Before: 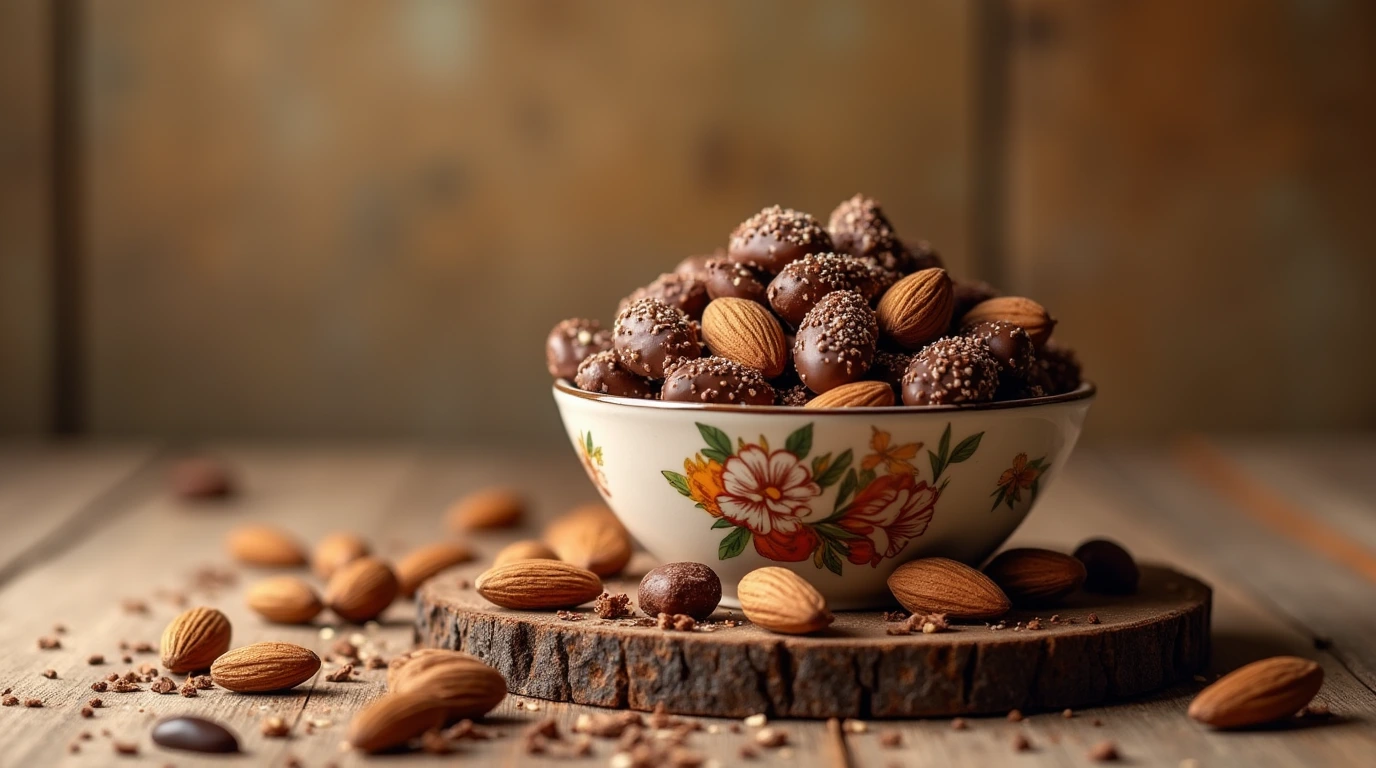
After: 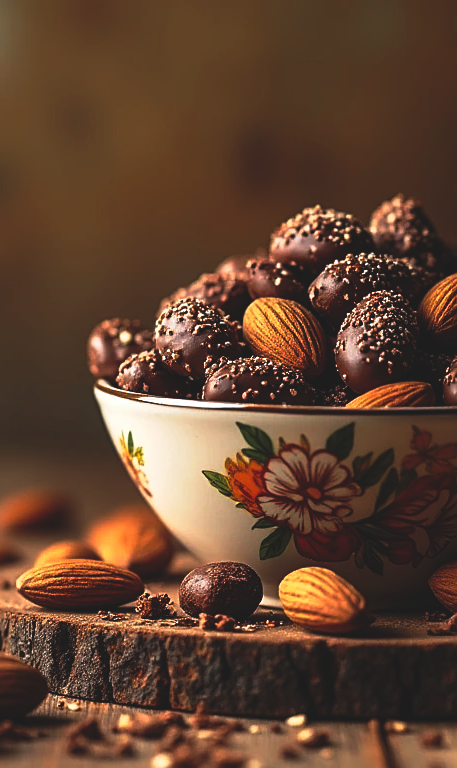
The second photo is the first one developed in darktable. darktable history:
sharpen: on, module defaults
crop: left 33.36%, right 33.36%
tone curve: curves: ch0 [(0, 0) (0.003, 0.007) (0.011, 0.01) (0.025, 0.016) (0.044, 0.025) (0.069, 0.036) (0.1, 0.052) (0.136, 0.073) (0.177, 0.103) (0.224, 0.135) (0.277, 0.177) (0.335, 0.233) (0.399, 0.303) (0.468, 0.376) (0.543, 0.469) (0.623, 0.581) (0.709, 0.723) (0.801, 0.863) (0.898, 0.938) (1, 1)], preserve colors none
rgb curve: curves: ch0 [(0, 0.186) (0.314, 0.284) (0.775, 0.708) (1, 1)], compensate middle gray true, preserve colors none
